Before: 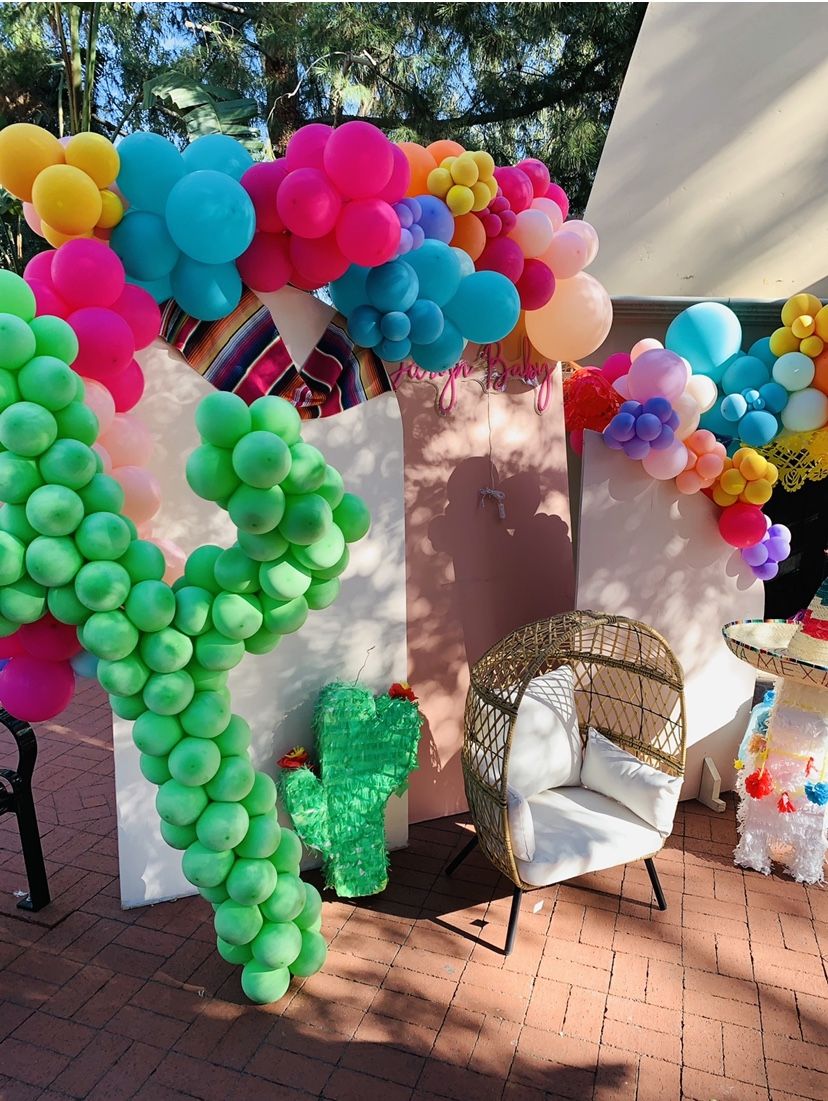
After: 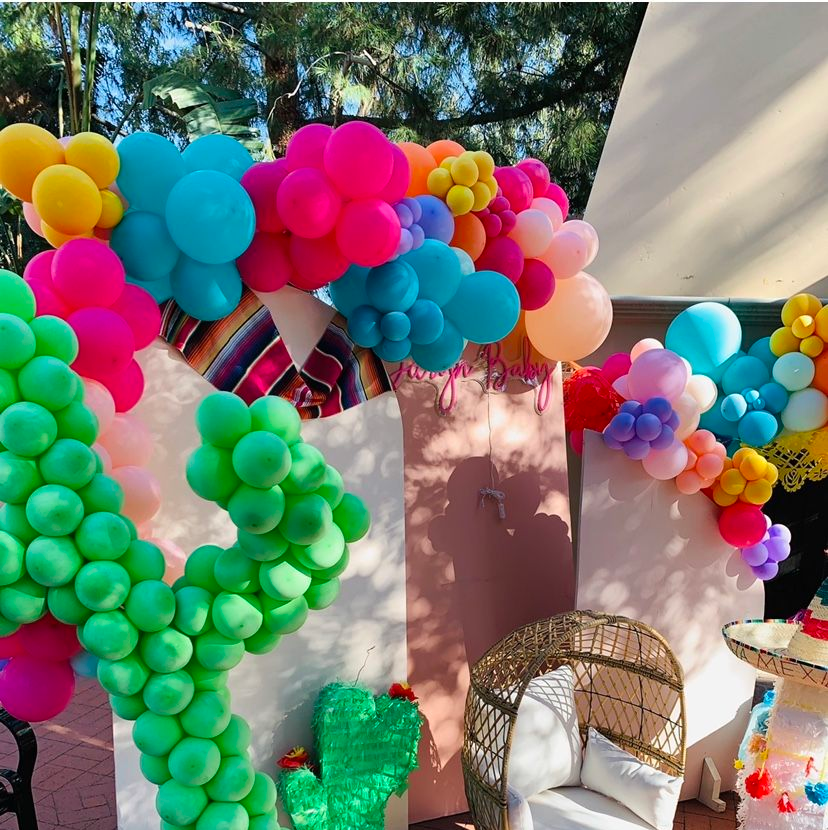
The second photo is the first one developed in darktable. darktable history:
crop: bottom 24.593%
